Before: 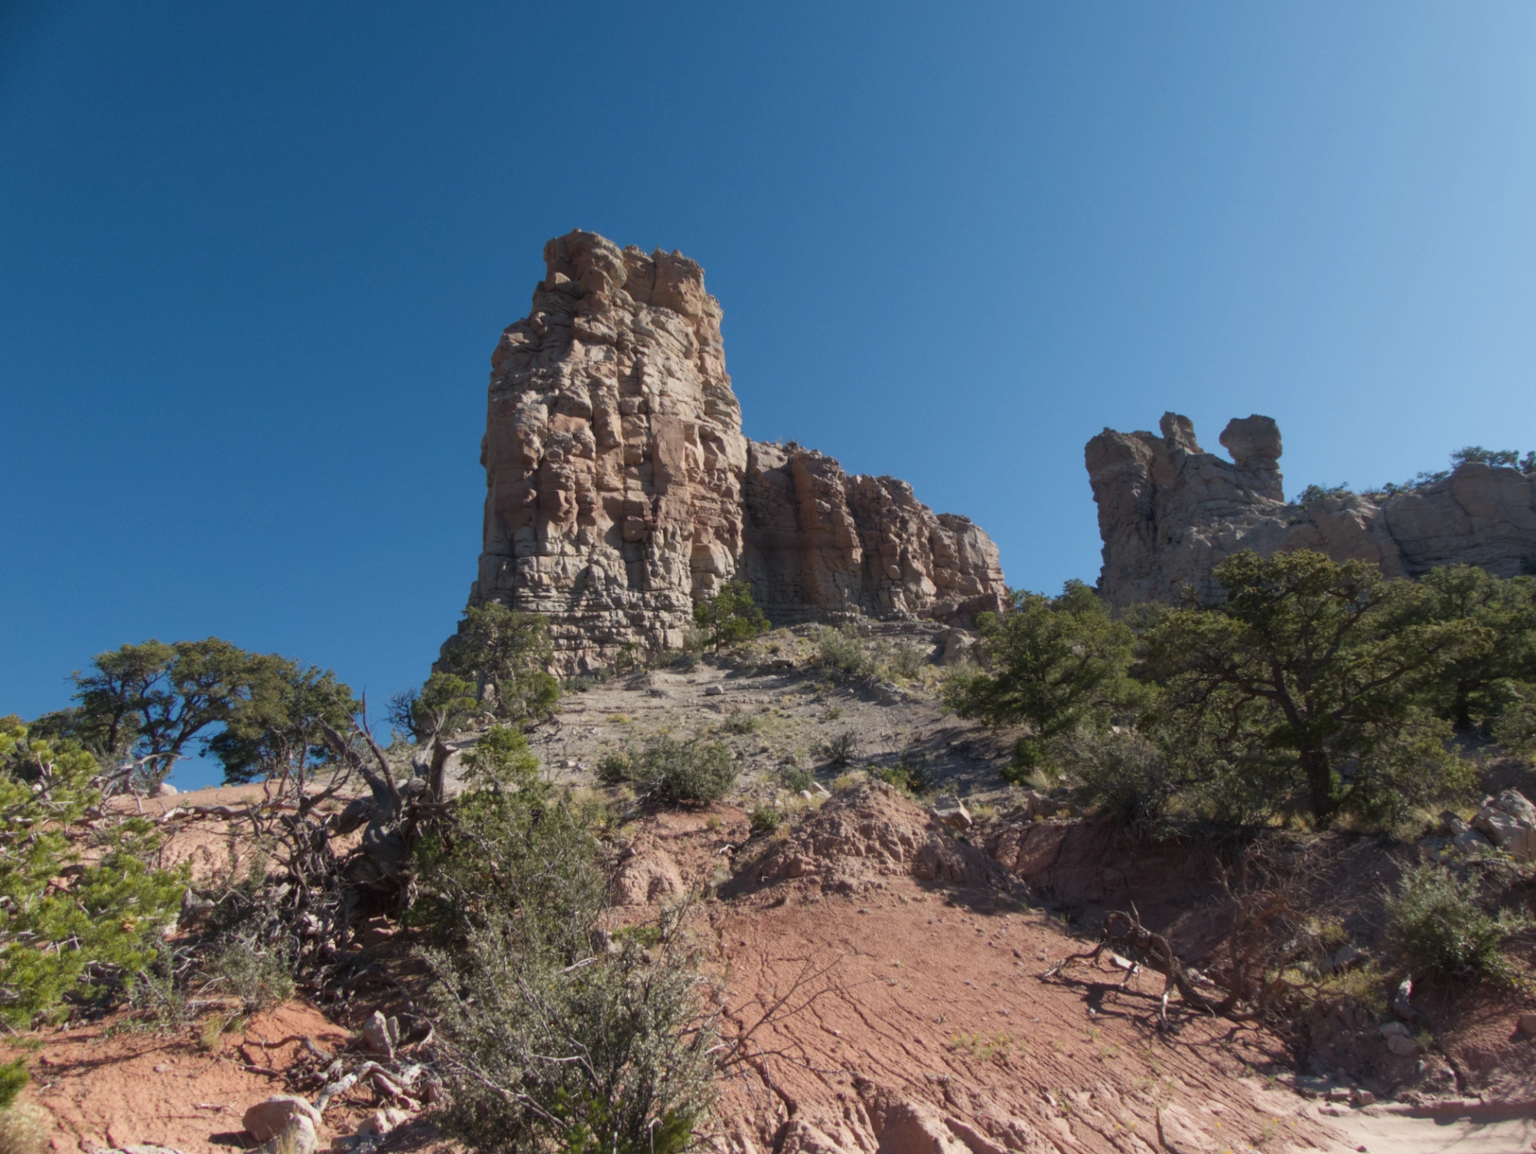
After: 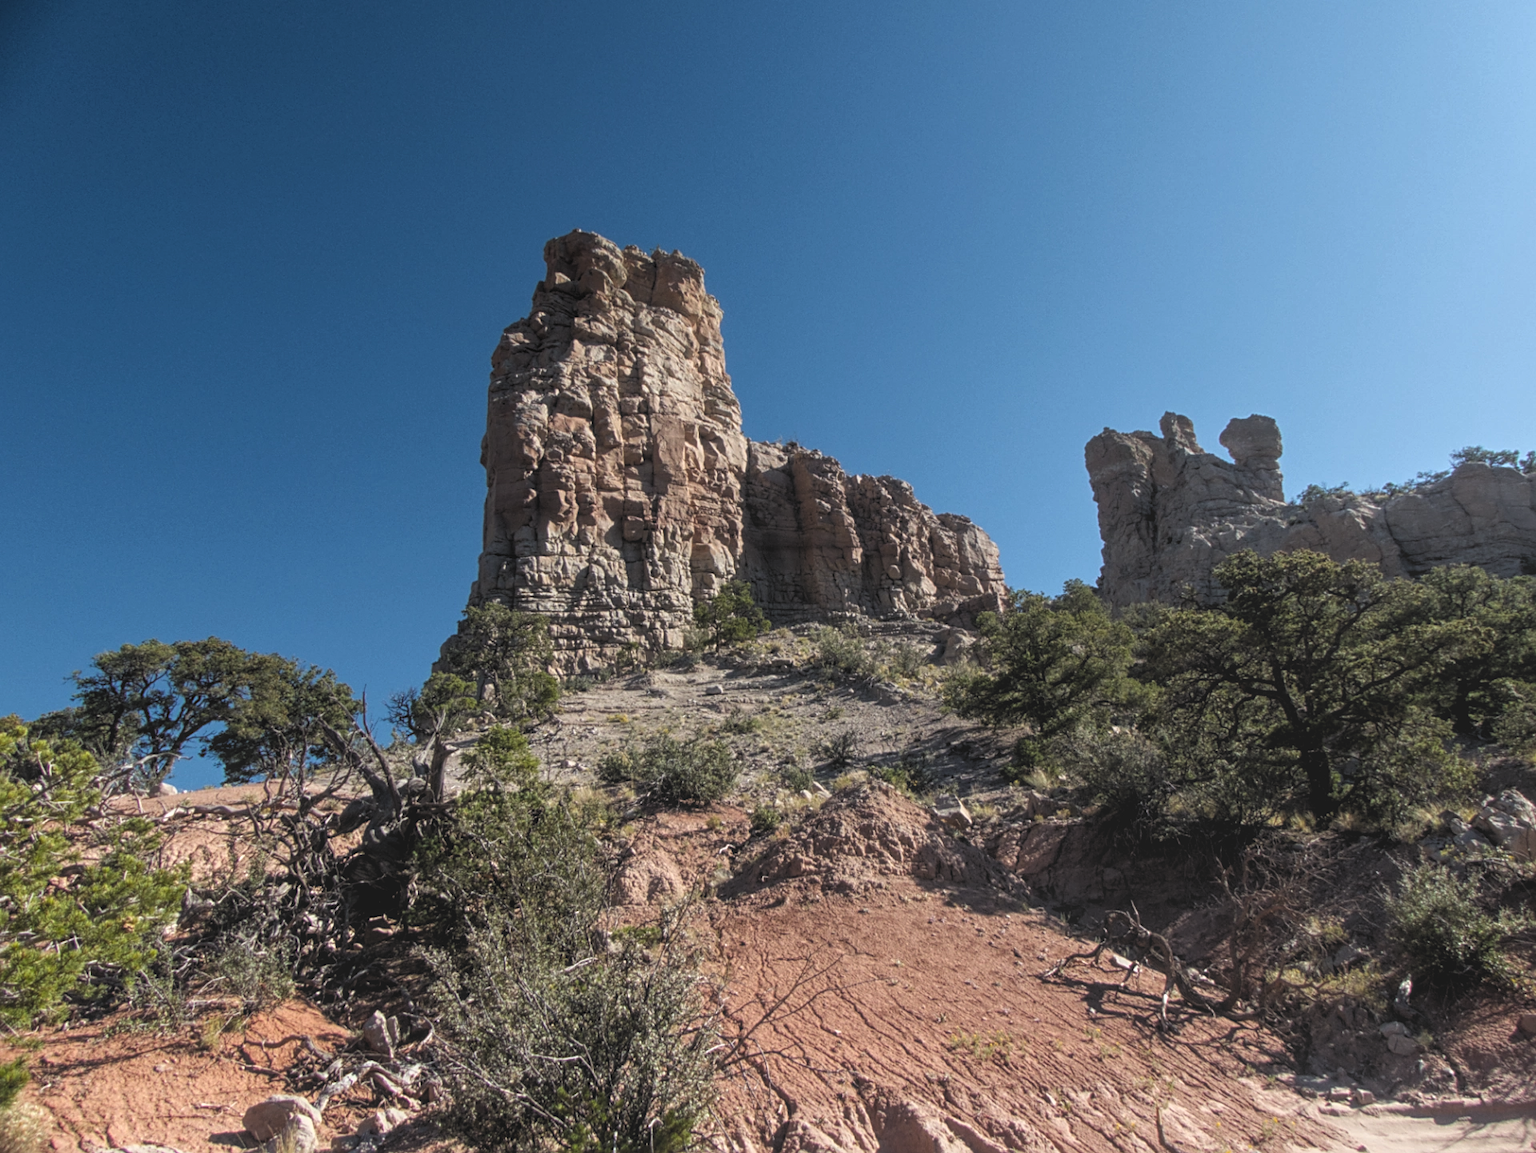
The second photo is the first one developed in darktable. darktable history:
local contrast: highlights 73%, shadows 15%, midtone range 0.197
levels: levels [0.116, 0.574, 1]
exposure: black level correction 0.001, exposure 0.5 EV, compensate exposure bias true, compensate highlight preservation false
sharpen: on, module defaults
